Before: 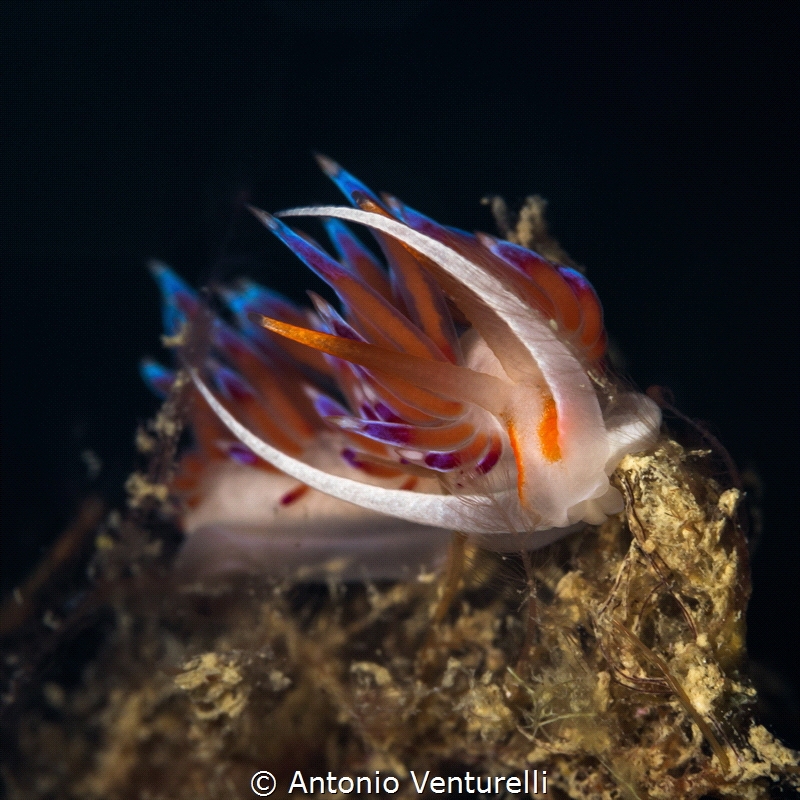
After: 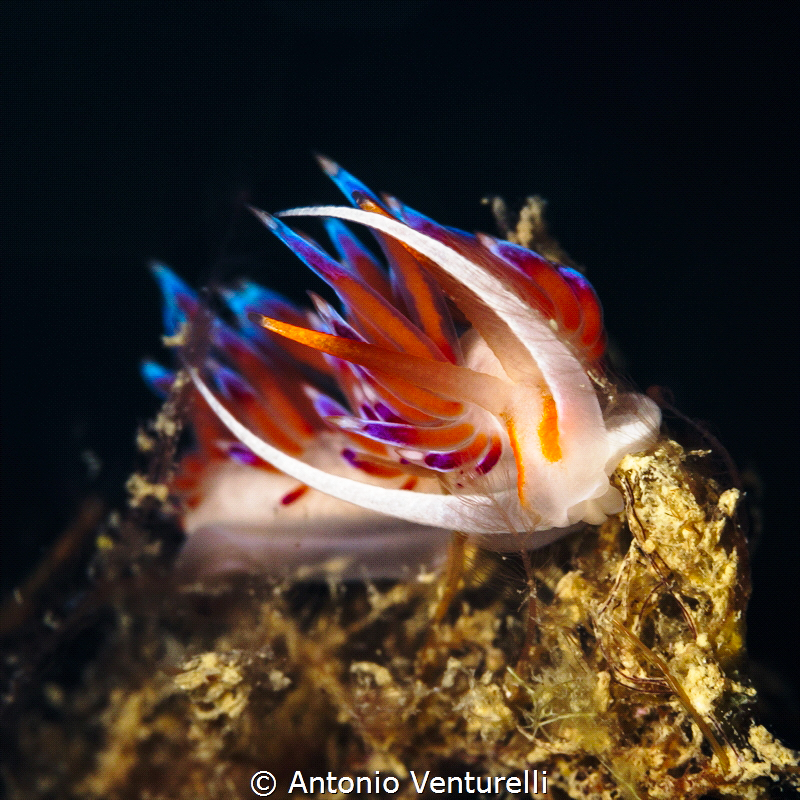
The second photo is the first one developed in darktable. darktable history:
base curve: curves: ch0 [(0, 0) (0.028, 0.03) (0.121, 0.232) (0.46, 0.748) (0.859, 0.968) (1, 1)], preserve colors none
color balance: output saturation 110%
